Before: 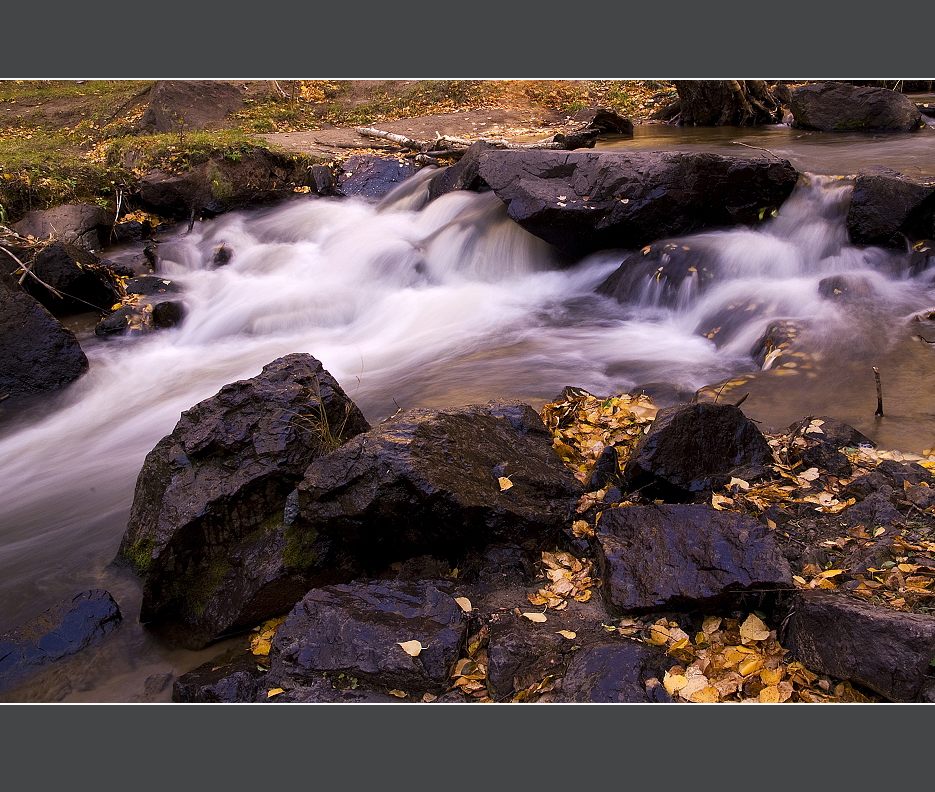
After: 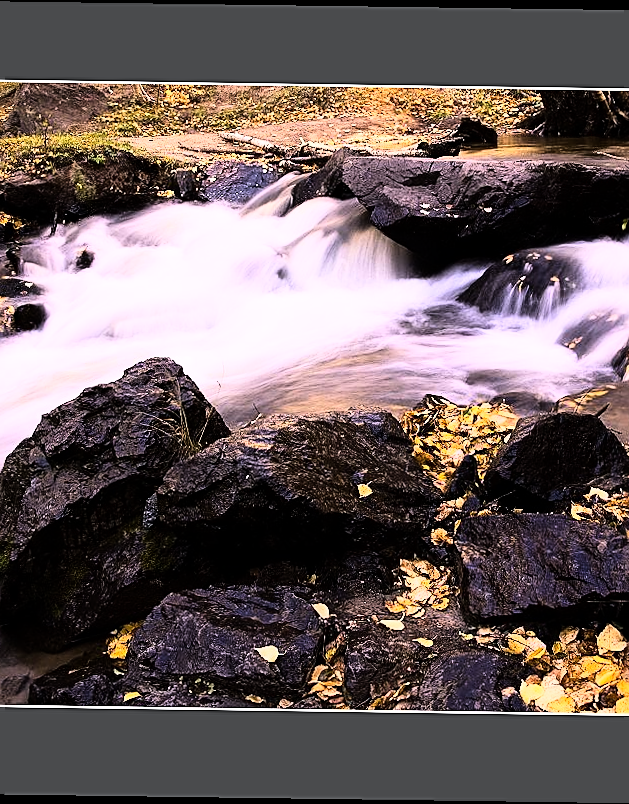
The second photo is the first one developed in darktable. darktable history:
rotate and perspective: rotation 0.8°, automatic cropping off
sharpen: on, module defaults
rgb curve: curves: ch0 [(0, 0) (0.21, 0.15) (0.24, 0.21) (0.5, 0.75) (0.75, 0.96) (0.89, 0.99) (1, 1)]; ch1 [(0, 0.02) (0.21, 0.13) (0.25, 0.2) (0.5, 0.67) (0.75, 0.9) (0.89, 0.97) (1, 1)]; ch2 [(0, 0.02) (0.21, 0.13) (0.25, 0.2) (0.5, 0.67) (0.75, 0.9) (0.89, 0.97) (1, 1)], compensate middle gray true
crop: left 15.419%, right 17.914%
